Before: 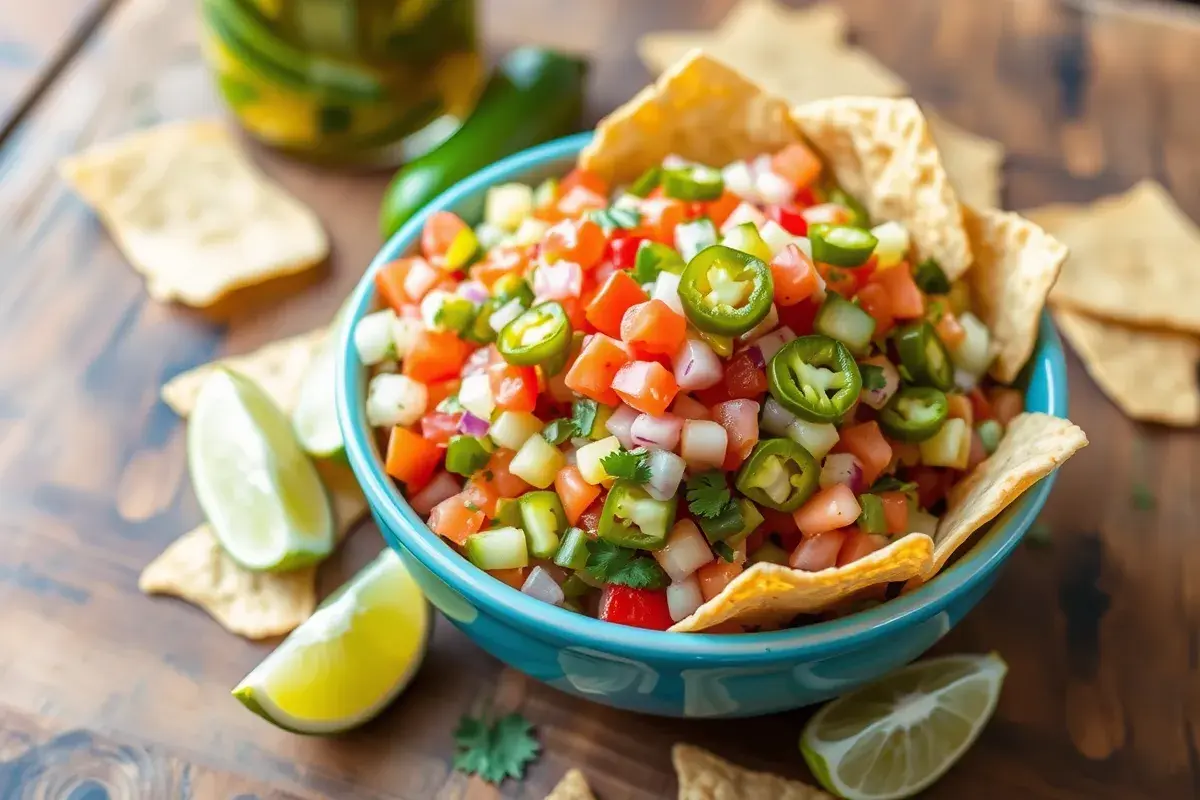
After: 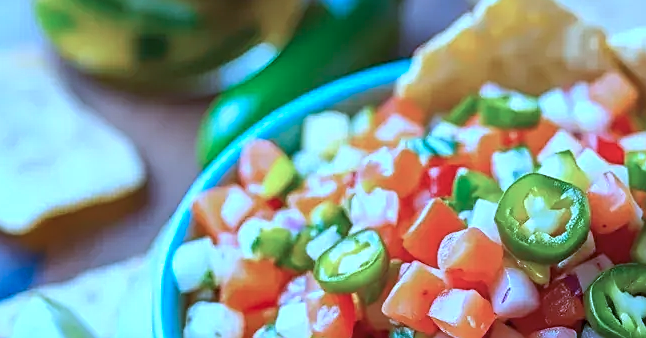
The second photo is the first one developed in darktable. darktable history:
sharpen: on, module defaults
shadows and highlights: soften with gaussian
crop: left 15.306%, top 9.065%, right 30.789%, bottom 48.638%
color calibration: illuminant as shot in camera, x 0.442, y 0.413, temperature 2903.13 K
